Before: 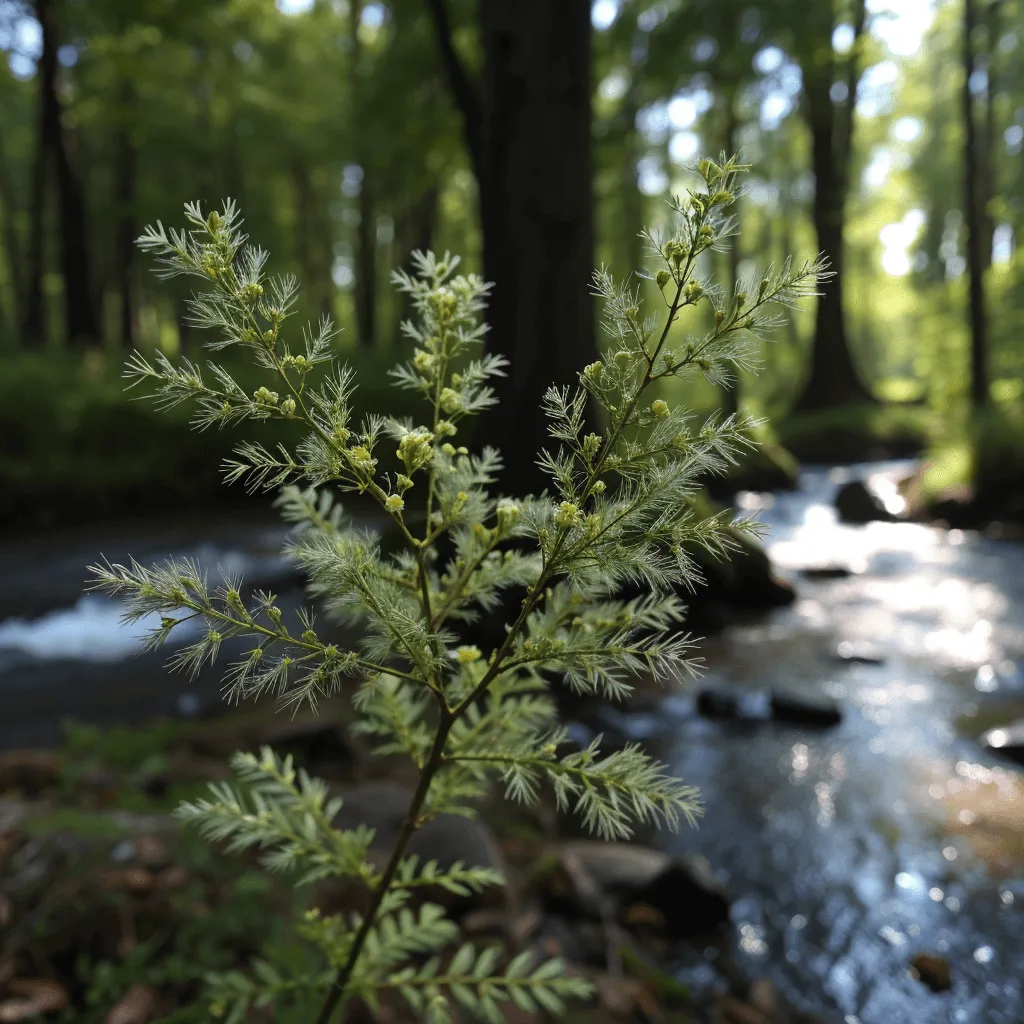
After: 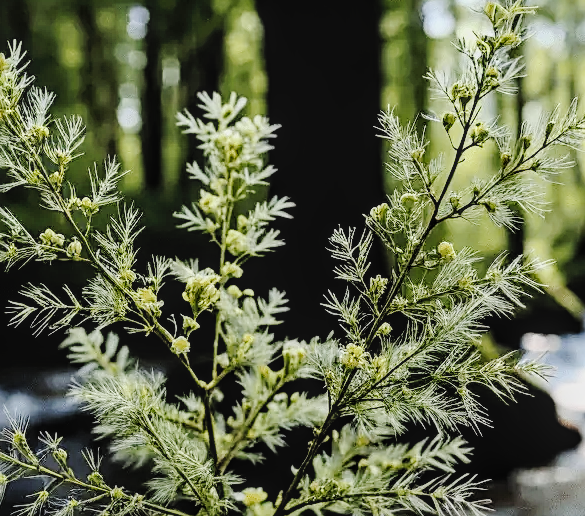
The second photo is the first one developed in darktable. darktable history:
crop: left 20.932%, top 15.471%, right 21.848%, bottom 34.081%
local contrast: on, module defaults
sharpen: on, module defaults
contrast brightness saturation: contrast 0.14, brightness 0.21
tone curve: curves: ch0 [(0, 0) (0.003, 0.019) (0.011, 0.021) (0.025, 0.023) (0.044, 0.026) (0.069, 0.037) (0.1, 0.059) (0.136, 0.088) (0.177, 0.138) (0.224, 0.199) (0.277, 0.279) (0.335, 0.376) (0.399, 0.481) (0.468, 0.581) (0.543, 0.658) (0.623, 0.735) (0.709, 0.8) (0.801, 0.861) (0.898, 0.928) (1, 1)], preserve colors none
filmic rgb: black relative exposure -7.75 EV, white relative exposure 4.4 EV, threshold 3 EV, hardness 3.76, latitude 50%, contrast 1.1, color science v5 (2021), contrast in shadows safe, contrast in highlights safe, enable highlight reconstruction true
